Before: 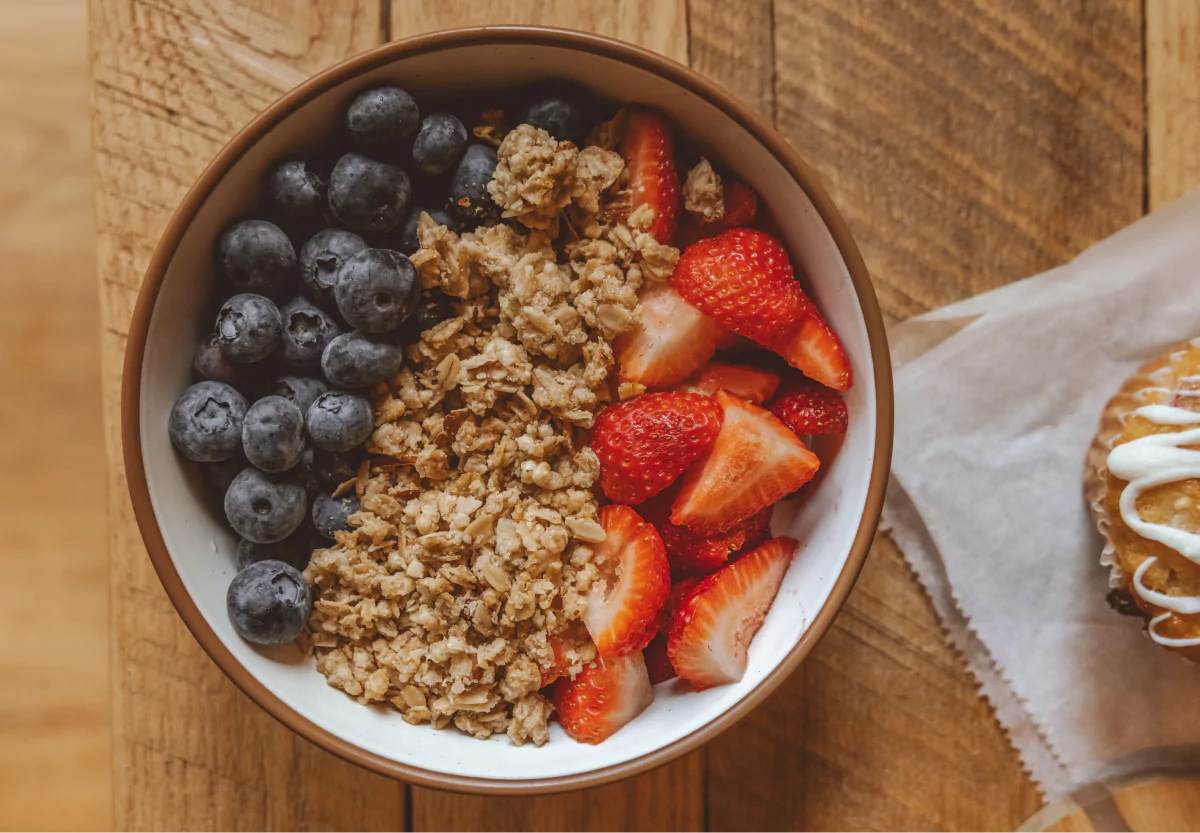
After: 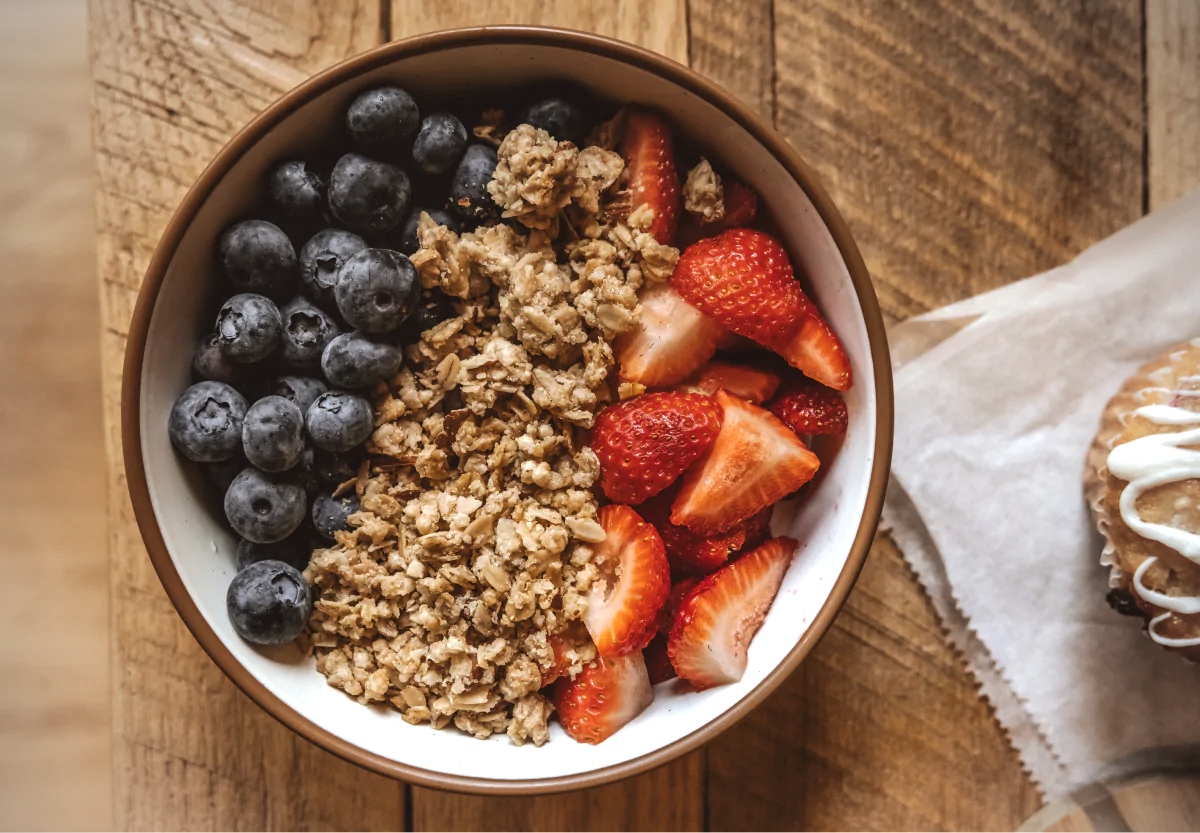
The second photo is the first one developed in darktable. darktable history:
local contrast: mode bilateral grid, contrast 20, coarseness 50, detail 120%, midtone range 0.2
levels: levels [0.029, 0.545, 0.971]
exposure: black level correction 0.001, exposure 0.5 EV, compensate exposure bias true, compensate highlight preservation false
shadows and highlights: highlights 70.7, soften with gaussian
vignetting: fall-off start 74.49%, fall-off radius 65.9%, brightness -0.628, saturation -0.68
